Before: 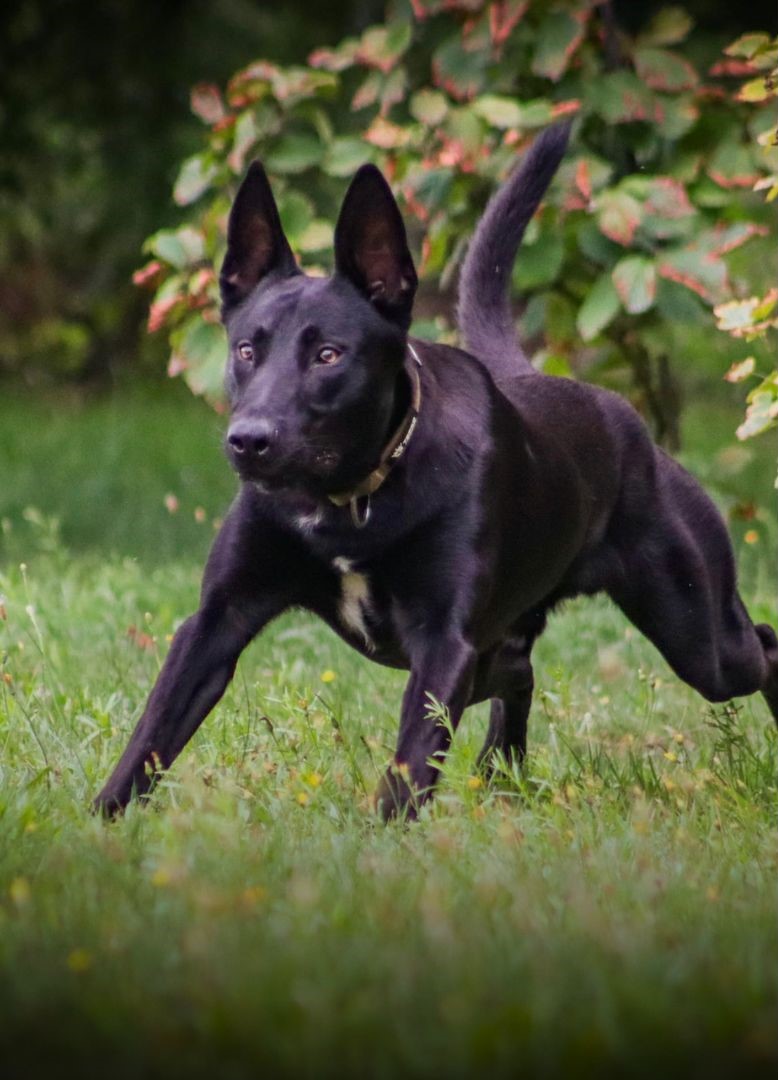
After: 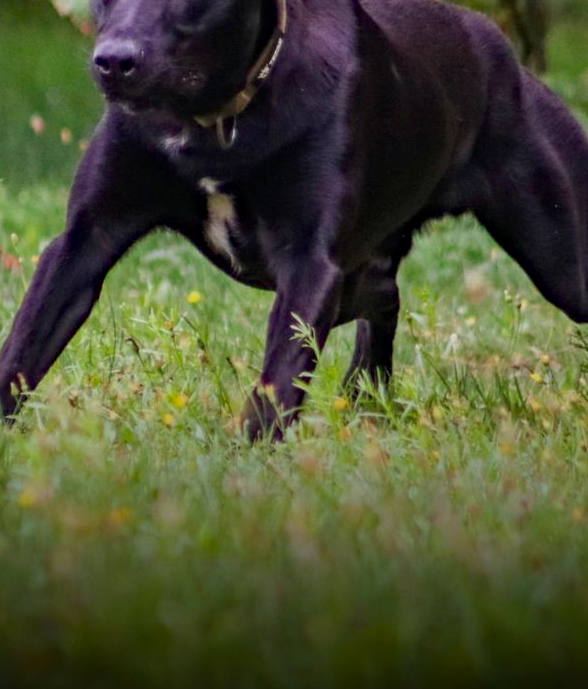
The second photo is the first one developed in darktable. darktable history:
crop and rotate: left 17.299%, top 35.115%, right 7.015%, bottom 1.024%
haze removal: strength 0.29, distance 0.25, compatibility mode true, adaptive false
shadows and highlights: shadows -24.28, highlights 49.77, soften with gaussian
